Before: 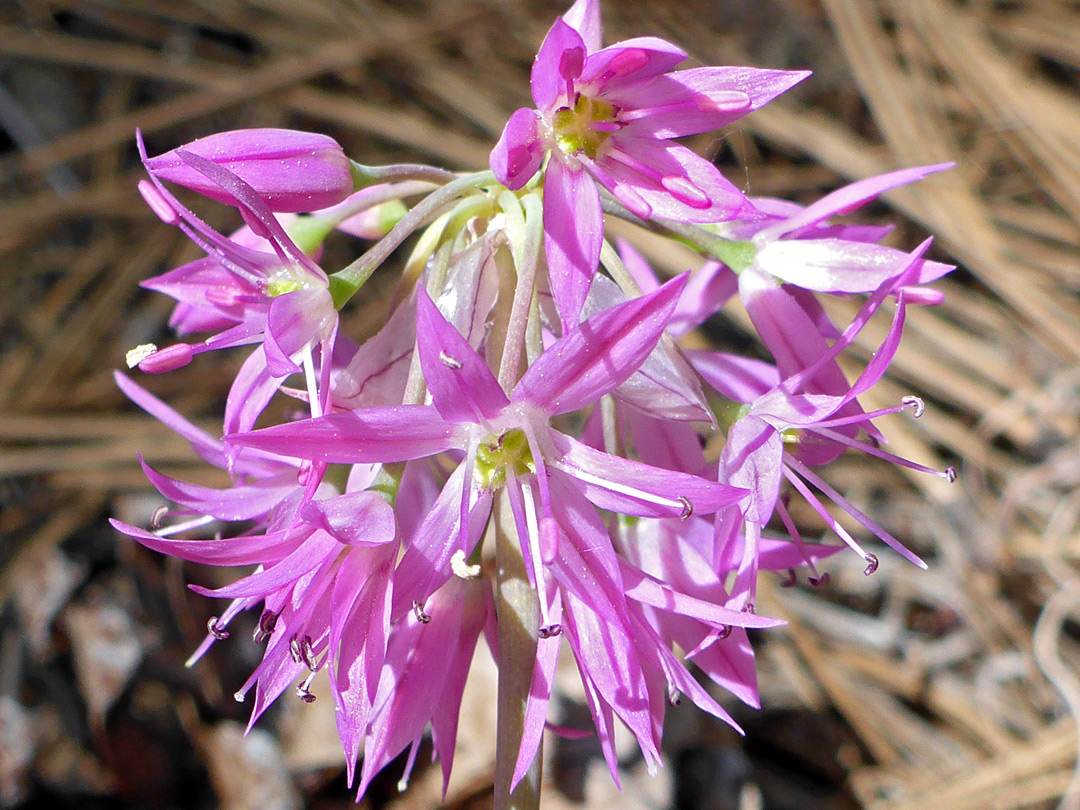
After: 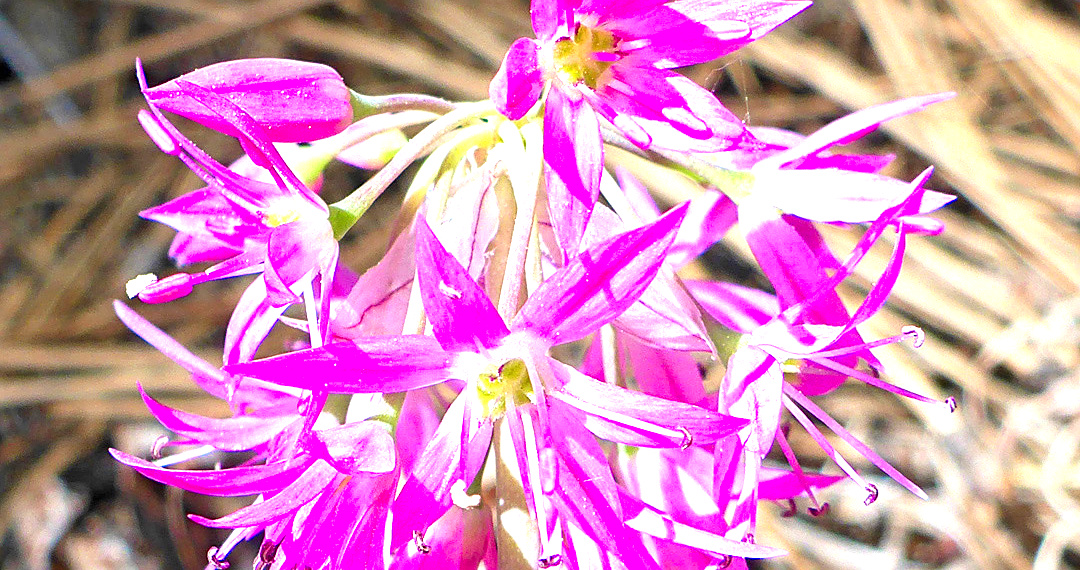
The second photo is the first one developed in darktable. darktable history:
exposure: black level correction 0, exposure 1.199 EV, compensate exposure bias true, compensate highlight preservation false
sharpen: on, module defaults
crop and rotate: top 8.683%, bottom 20.858%
color zones: curves: ch1 [(0.25, 0.5) (0.747, 0.71)], mix 101.34%
